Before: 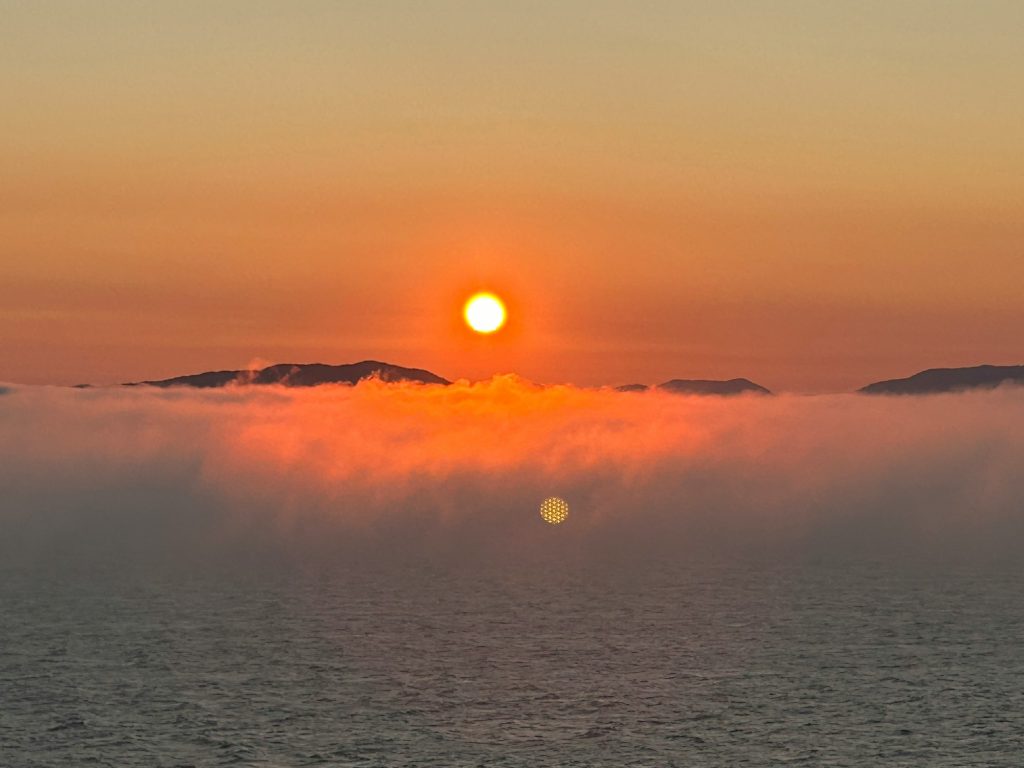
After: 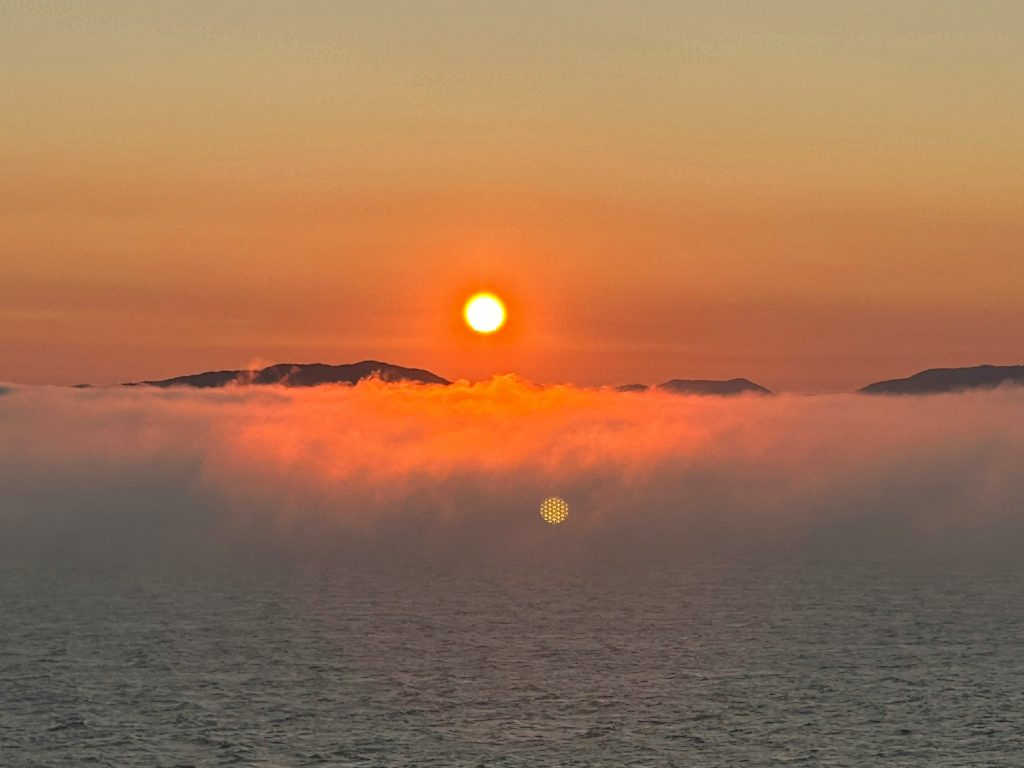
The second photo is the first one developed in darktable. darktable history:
shadows and highlights: shadows 36.49, highlights -28.01, highlights color adjustment 77.81%, soften with gaussian
